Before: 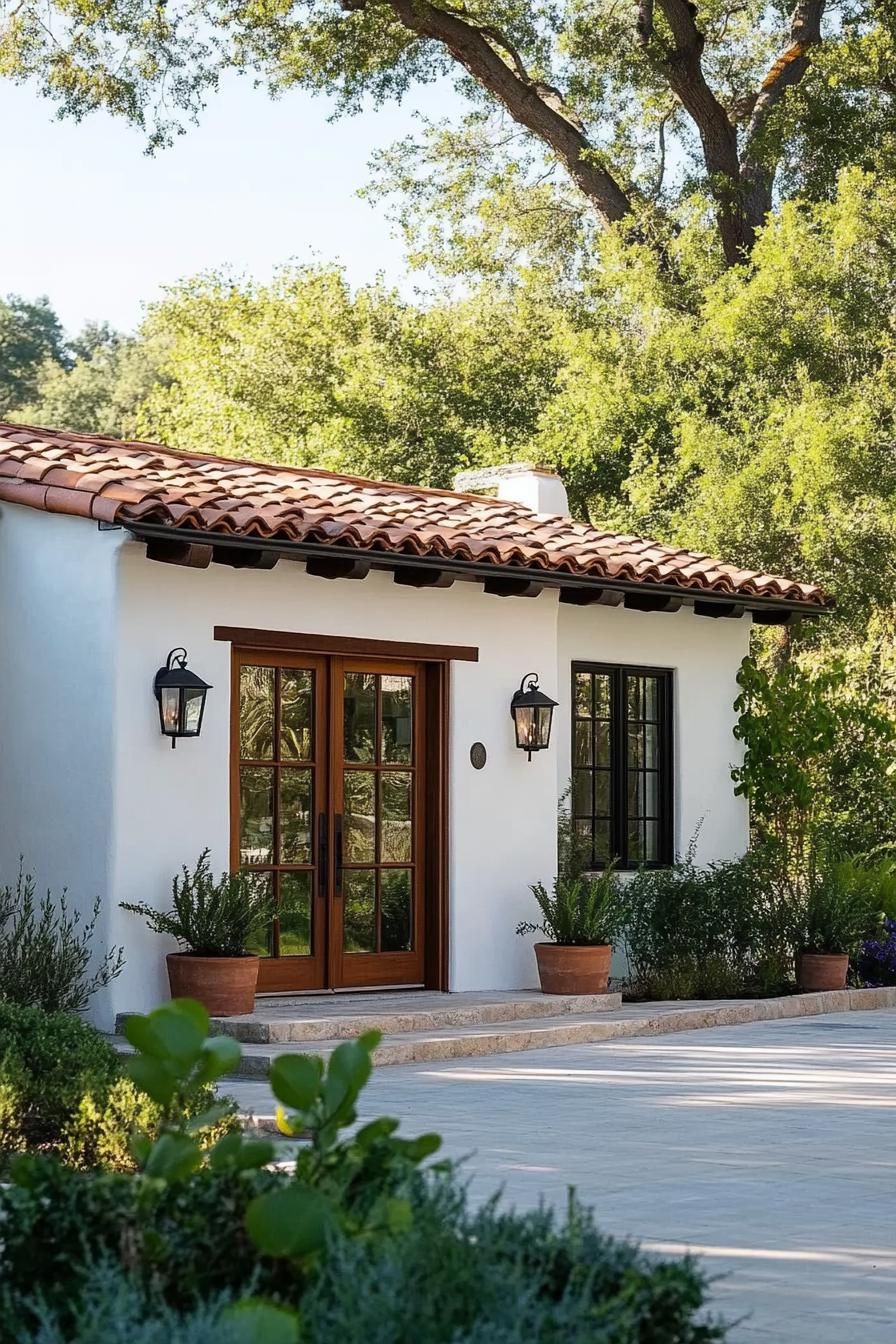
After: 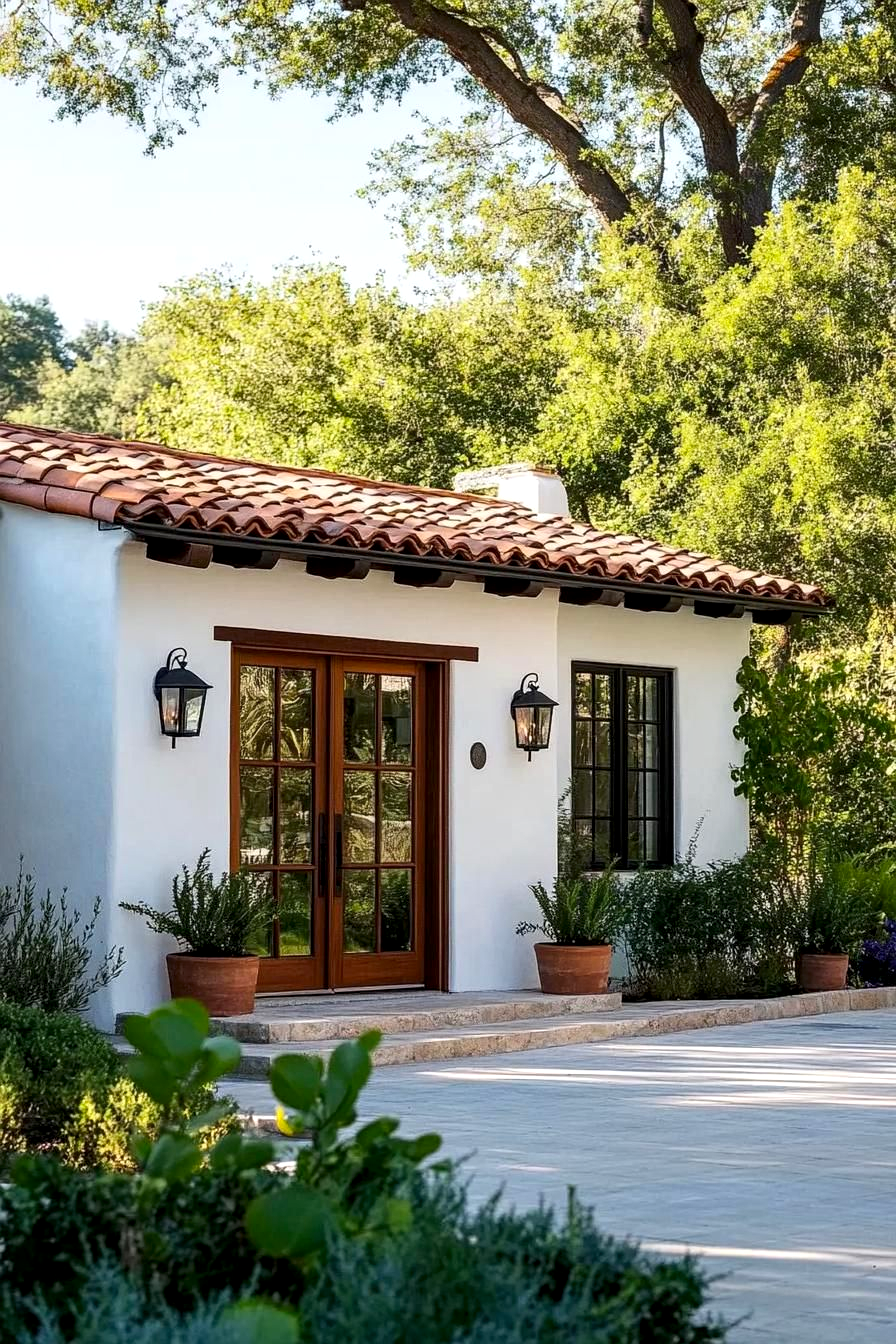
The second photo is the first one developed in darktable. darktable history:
tone equalizer: on, module defaults
contrast brightness saturation: contrast 0.085, saturation 0.203
local contrast: highlights 90%, shadows 83%
